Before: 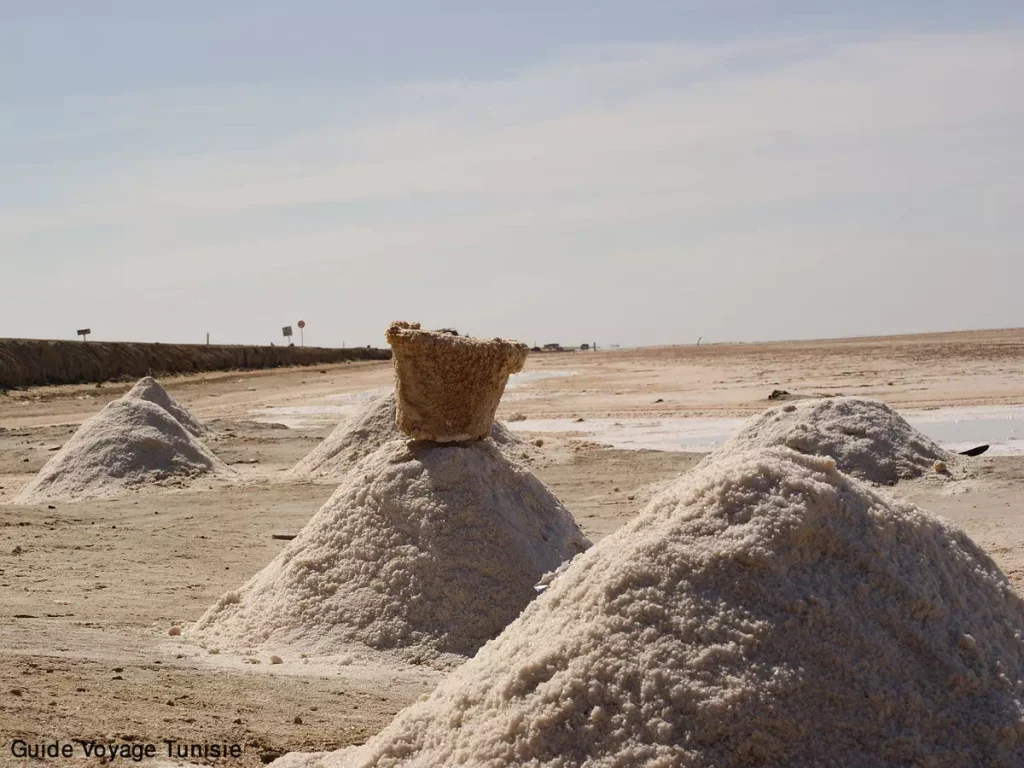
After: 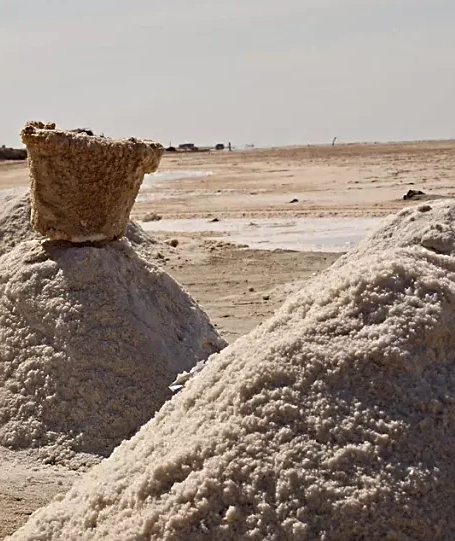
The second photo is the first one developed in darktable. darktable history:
contrast equalizer: octaves 7, y [[0.5, 0.5, 0.544, 0.569, 0.5, 0.5], [0.5 ×6], [0.5 ×6], [0 ×6], [0 ×6]]
crop: left 35.688%, top 26.099%, right 19.791%, bottom 3.42%
sharpen: on, module defaults
